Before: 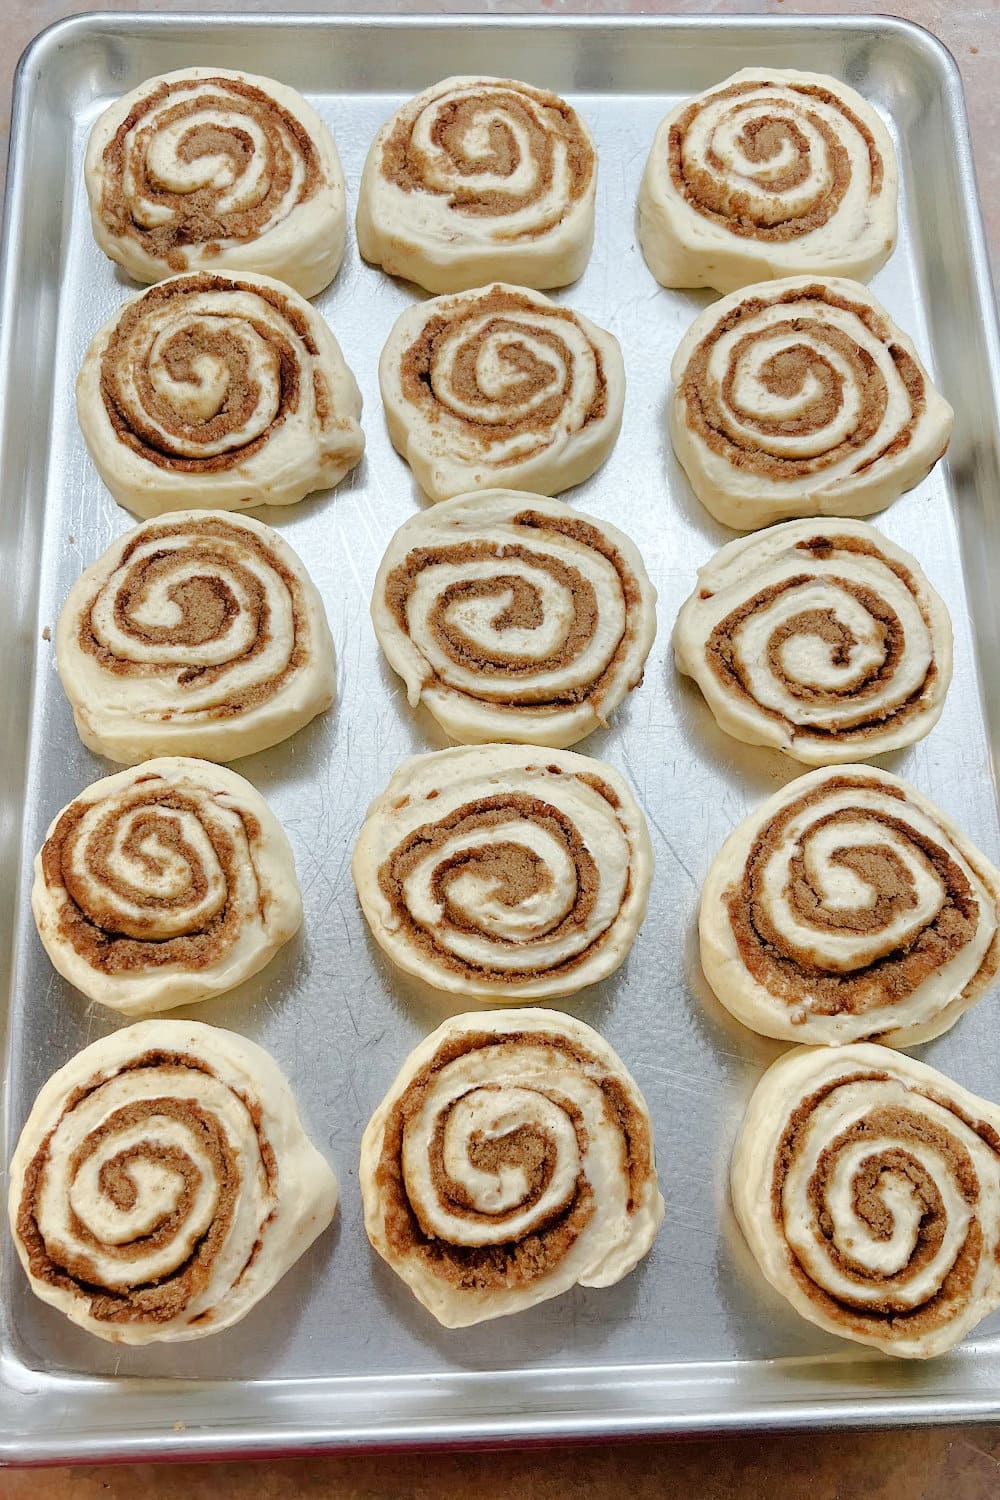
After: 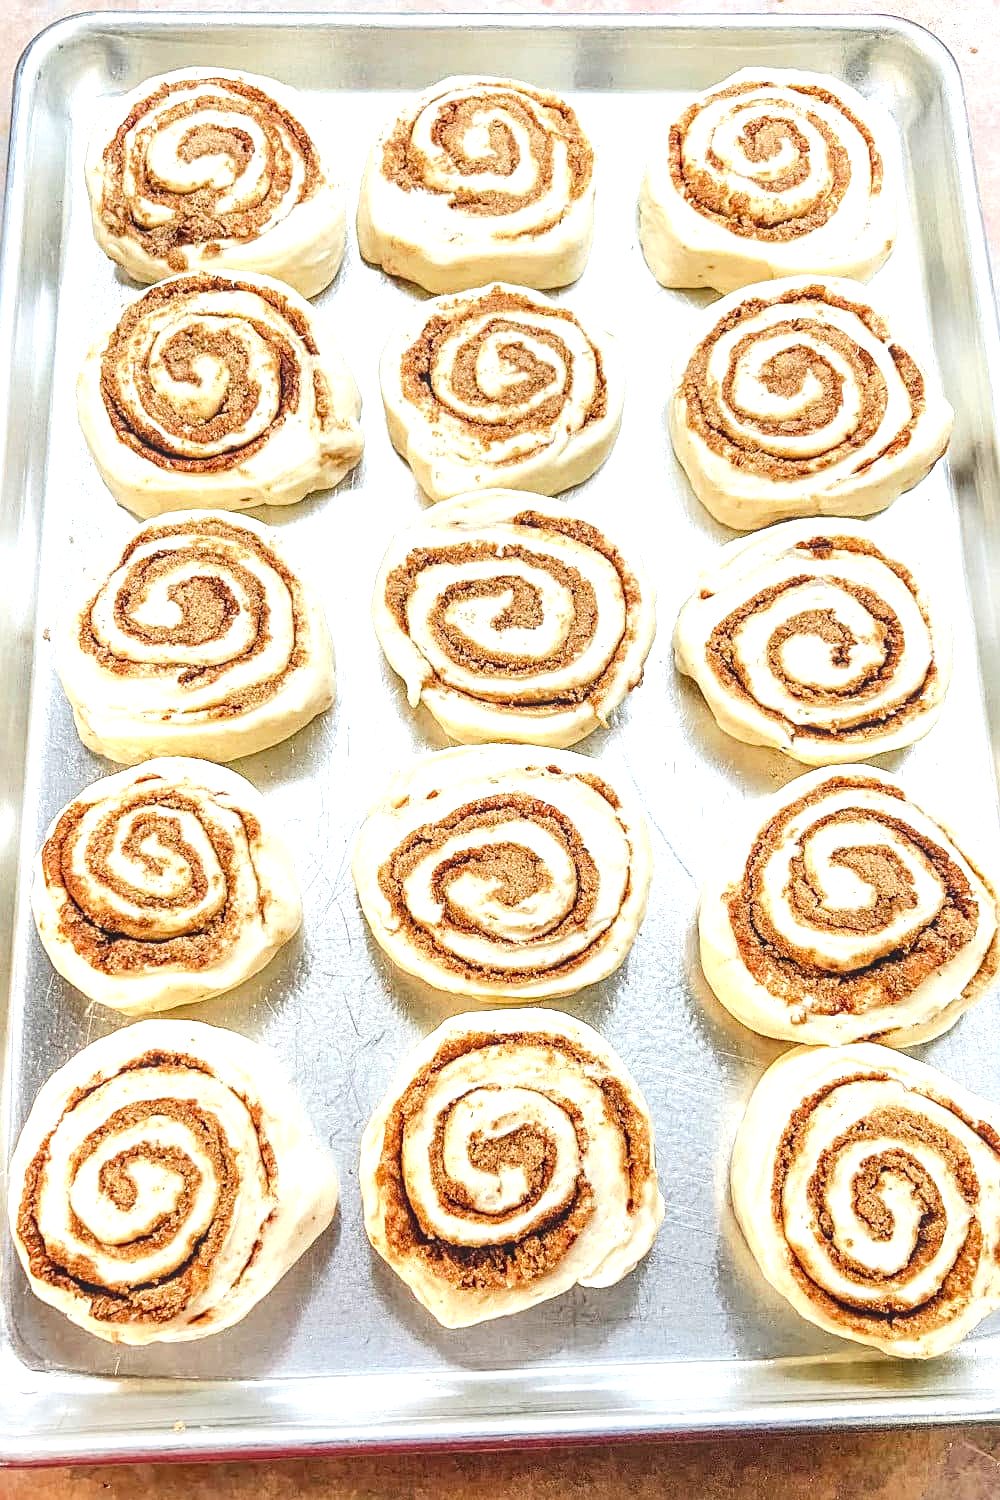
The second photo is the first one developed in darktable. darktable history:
sharpen: radius 2.767
contrast brightness saturation: contrast 0.1, brightness 0.02, saturation 0.02
local contrast: highlights 0%, shadows 0%, detail 133%
exposure: black level correction 0, exposure 1.1 EV, compensate highlight preservation false
